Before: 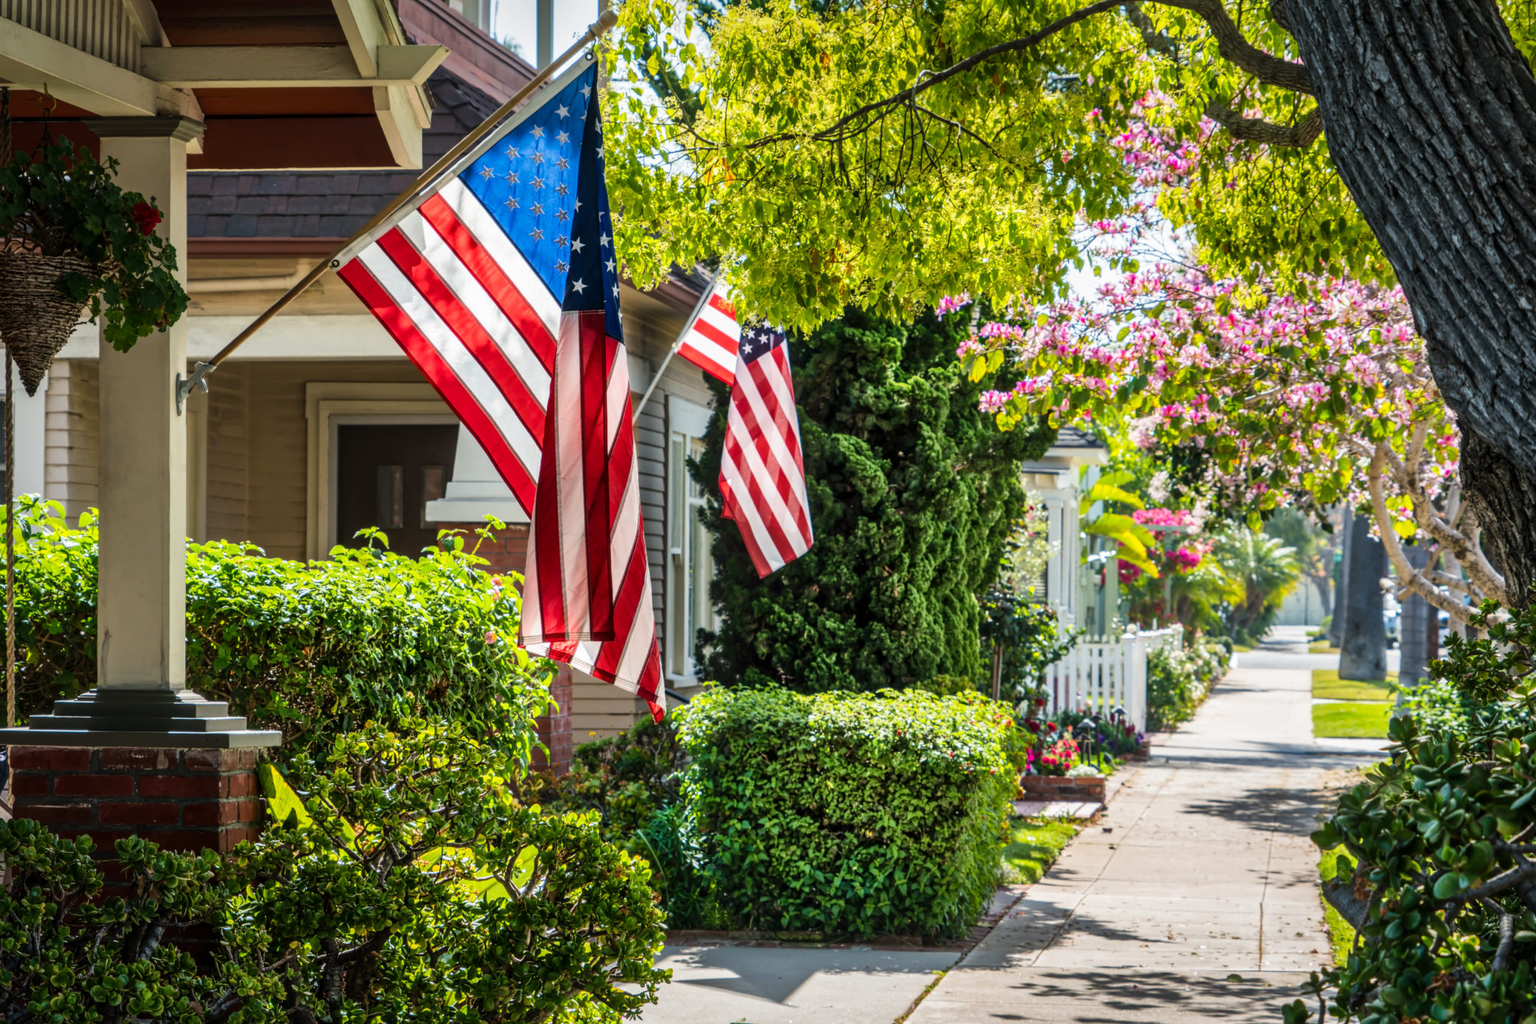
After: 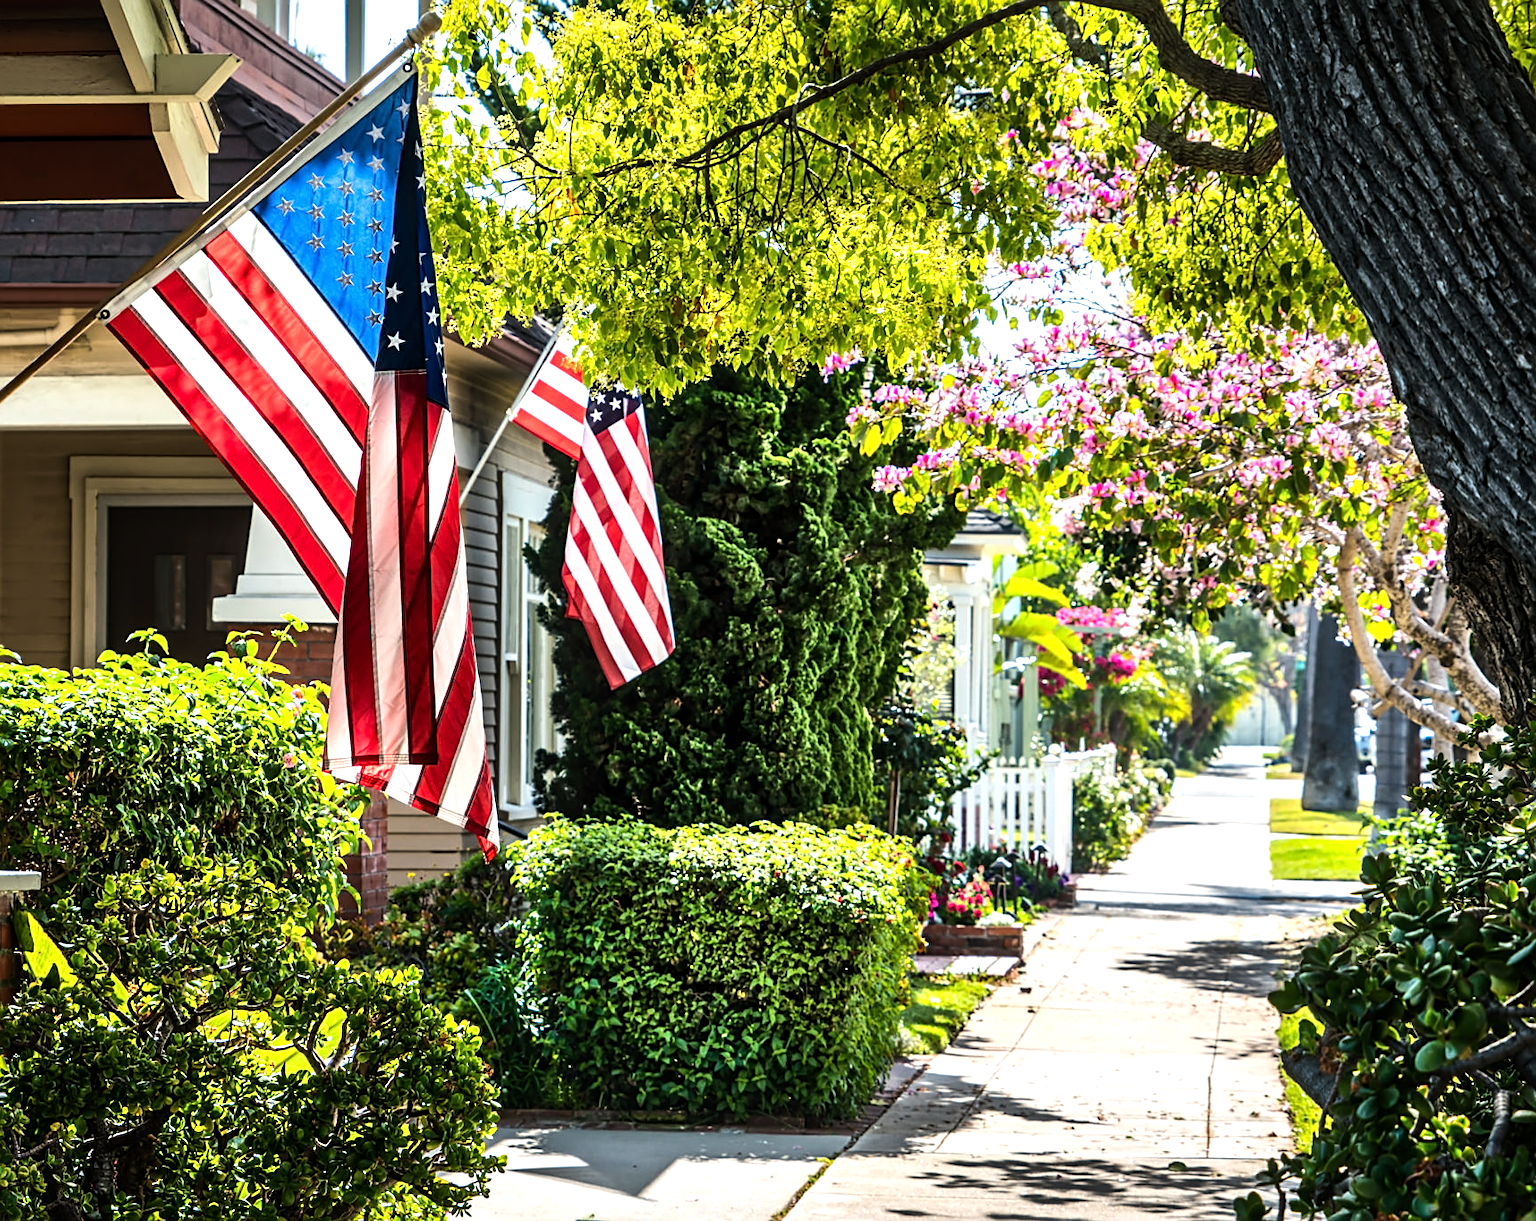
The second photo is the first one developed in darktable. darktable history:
tone equalizer: -8 EV -0.75 EV, -7 EV -0.7 EV, -6 EV -0.6 EV, -5 EV -0.4 EV, -3 EV 0.4 EV, -2 EV 0.6 EV, -1 EV 0.7 EV, +0 EV 0.75 EV, edges refinement/feathering 500, mask exposure compensation -1.57 EV, preserve details no
sharpen: on, module defaults
crop: left 16.145%
